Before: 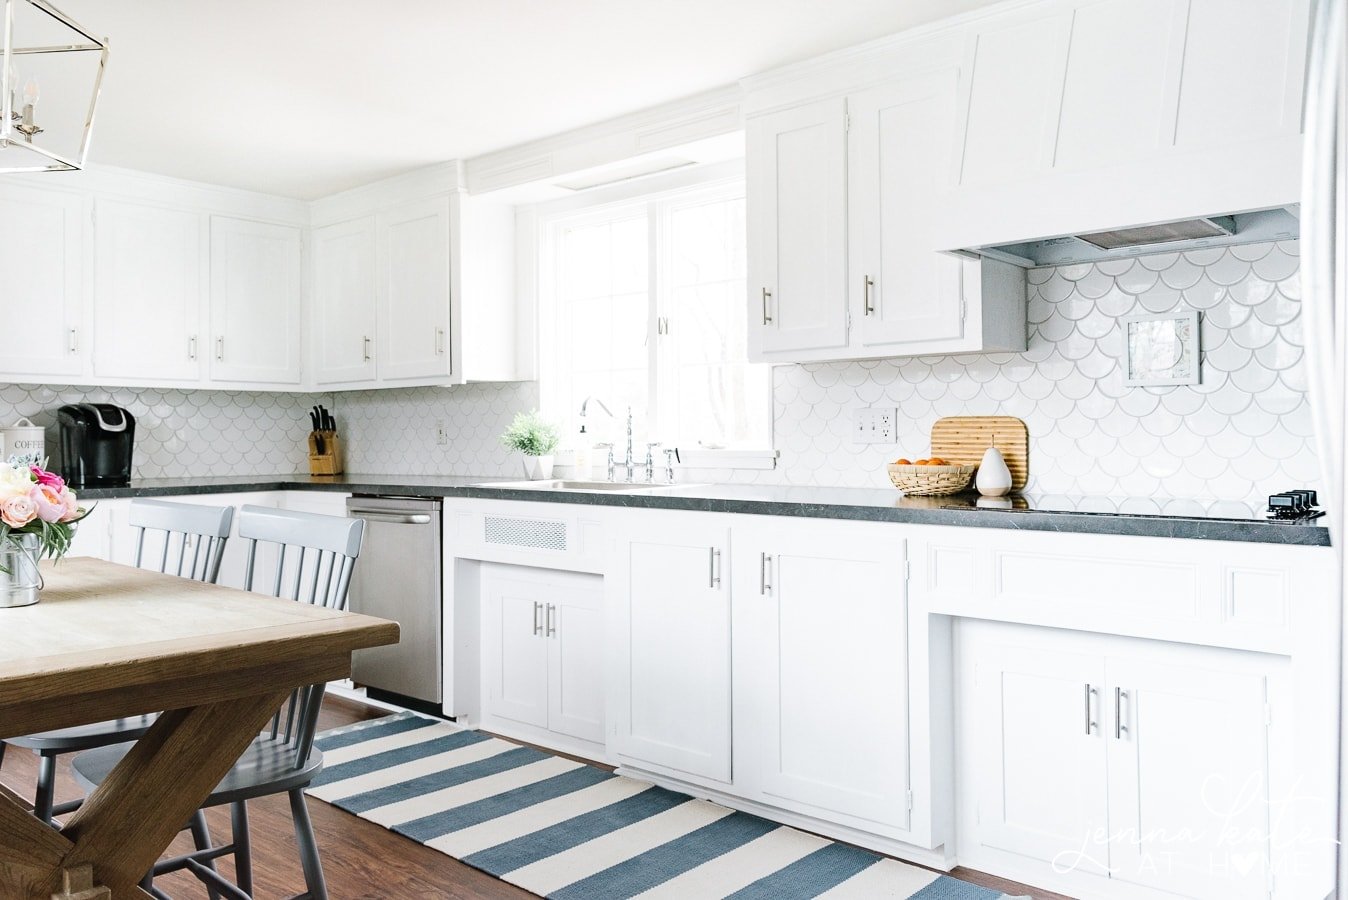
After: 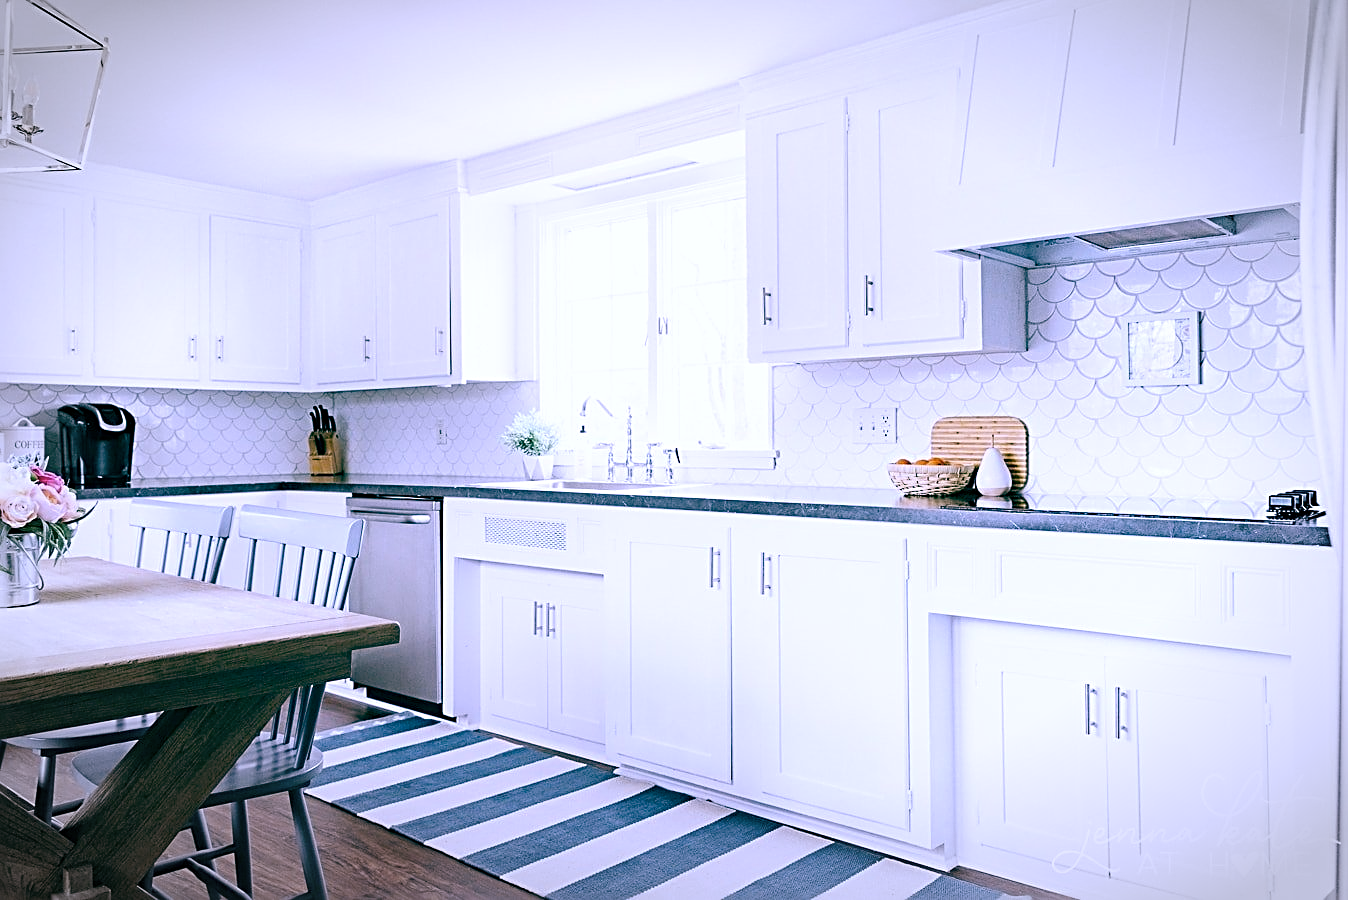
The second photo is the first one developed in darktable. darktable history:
white balance: red 0.98, blue 1.61
vignetting: automatic ratio true
sharpen: radius 2.531, amount 0.628
color balance: mode lift, gamma, gain (sRGB), lift [1, 0.69, 1, 1], gamma [1, 1.482, 1, 1], gain [1, 1, 1, 0.802]
